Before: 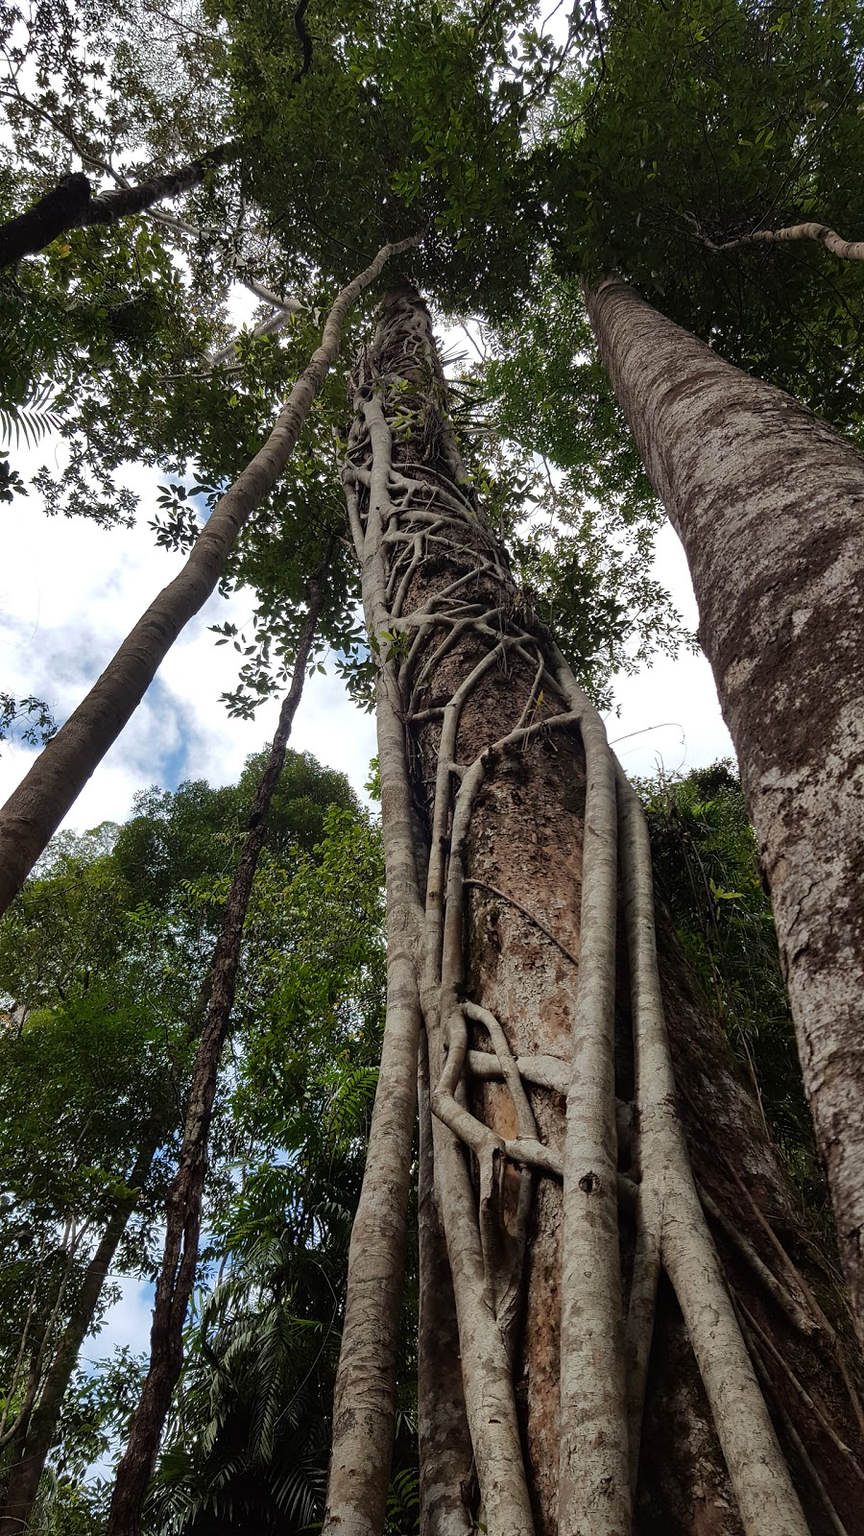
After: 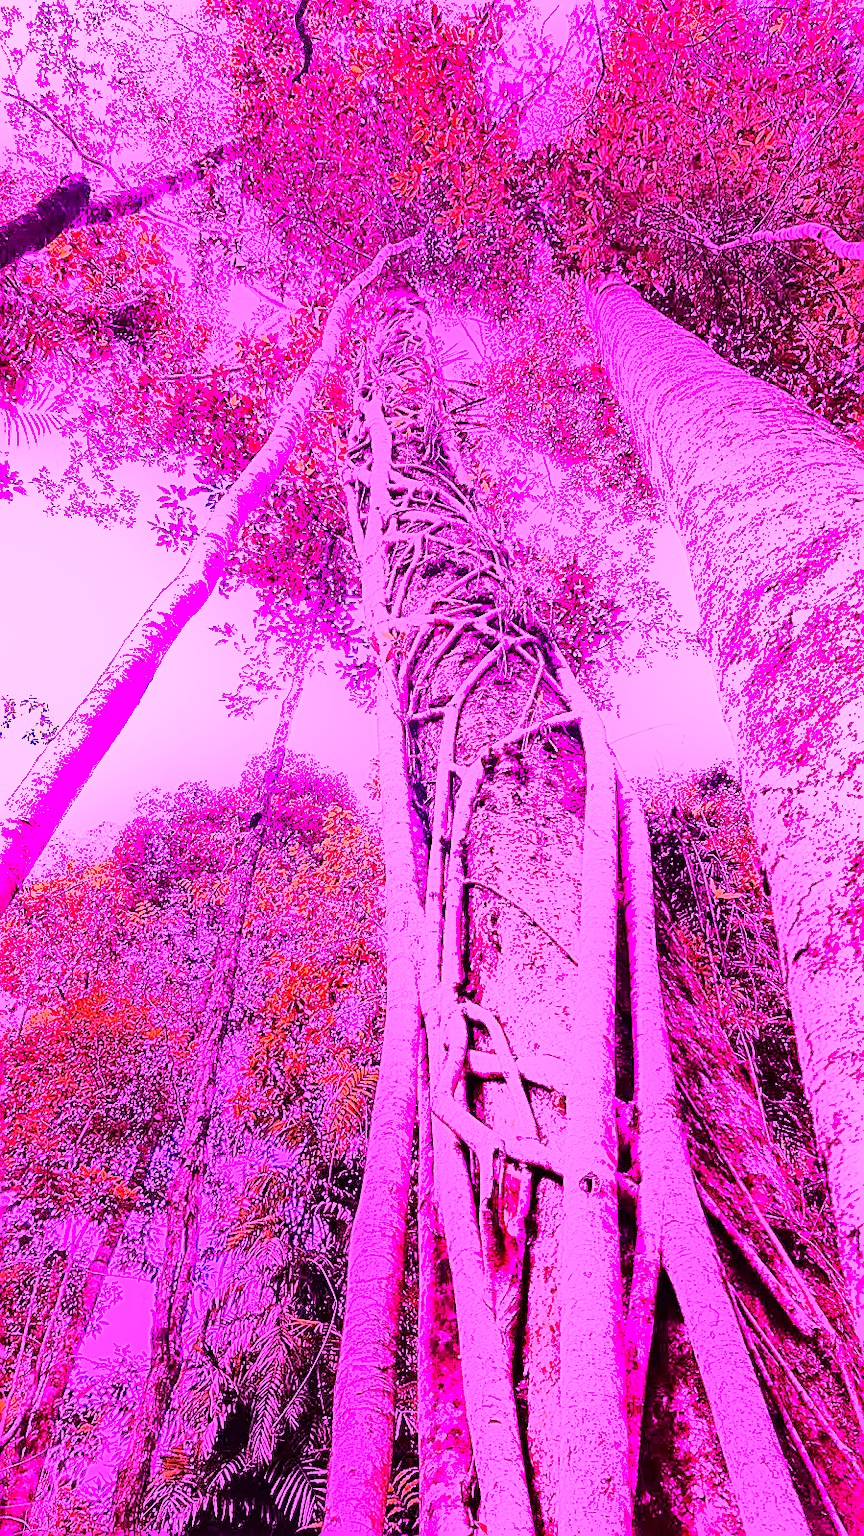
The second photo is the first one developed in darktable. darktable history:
shadows and highlights: shadows 60, soften with gaussian
sharpen: on, module defaults
white balance: red 8, blue 8
rgb curve: curves: ch0 [(0, 0) (0.21, 0.15) (0.24, 0.21) (0.5, 0.75) (0.75, 0.96) (0.89, 0.99) (1, 1)]; ch1 [(0, 0.02) (0.21, 0.13) (0.25, 0.2) (0.5, 0.67) (0.75, 0.9) (0.89, 0.97) (1, 1)]; ch2 [(0, 0.02) (0.21, 0.13) (0.25, 0.2) (0.5, 0.67) (0.75, 0.9) (0.89, 0.97) (1, 1)], compensate middle gray true
